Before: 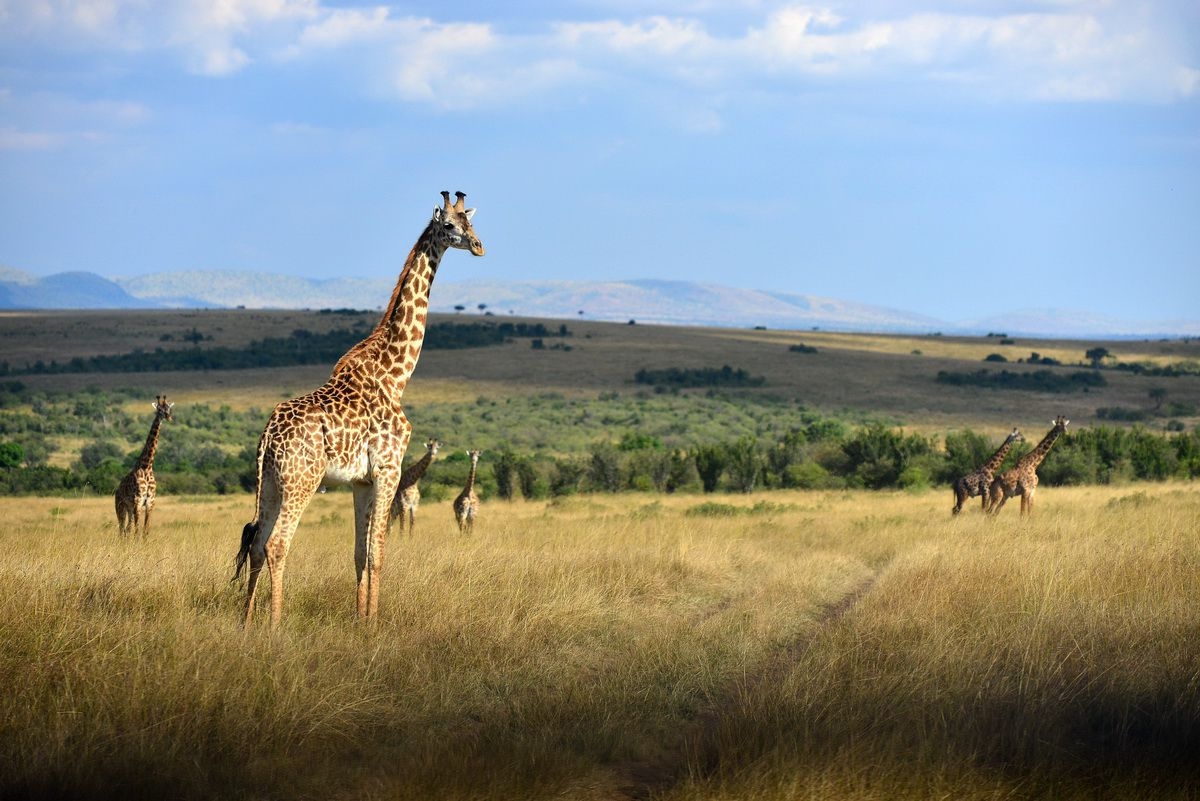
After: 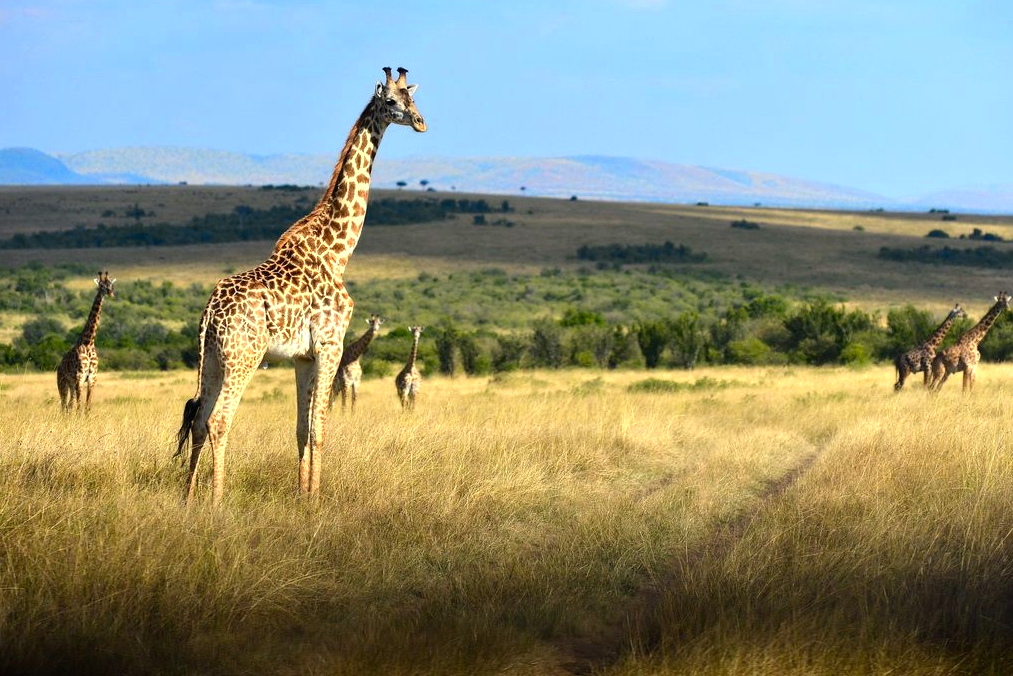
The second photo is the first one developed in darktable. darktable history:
color zones: curves: ch0 [(0.099, 0.624) (0.257, 0.596) (0.384, 0.376) (0.529, 0.492) (0.697, 0.564) (0.768, 0.532) (0.908, 0.644)]; ch1 [(0.112, 0.564) (0.254, 0.612) (0.432, 0.676) (0.592, 0.456) (0.743, 0.684) (0.888, 0.536)]; ch2 [(0.25, 0.5) (0.469, 0.36) (0.75, 0.5)]
crop and rotate: left 4.842%, top 15.51%, right 10.668%
